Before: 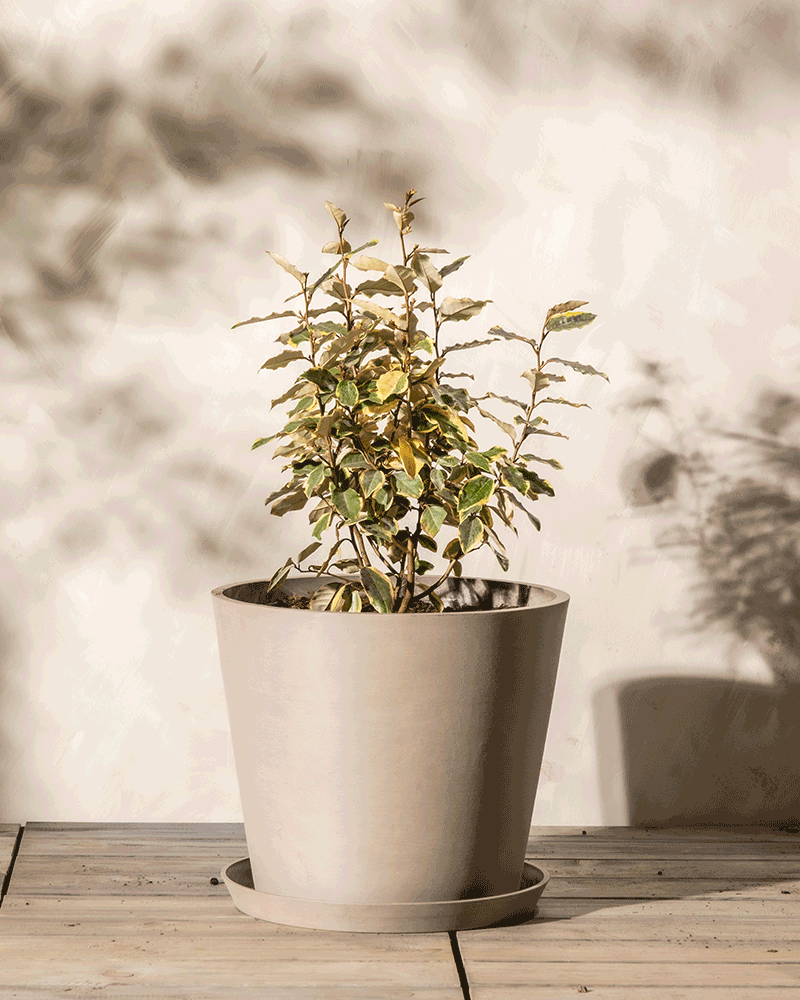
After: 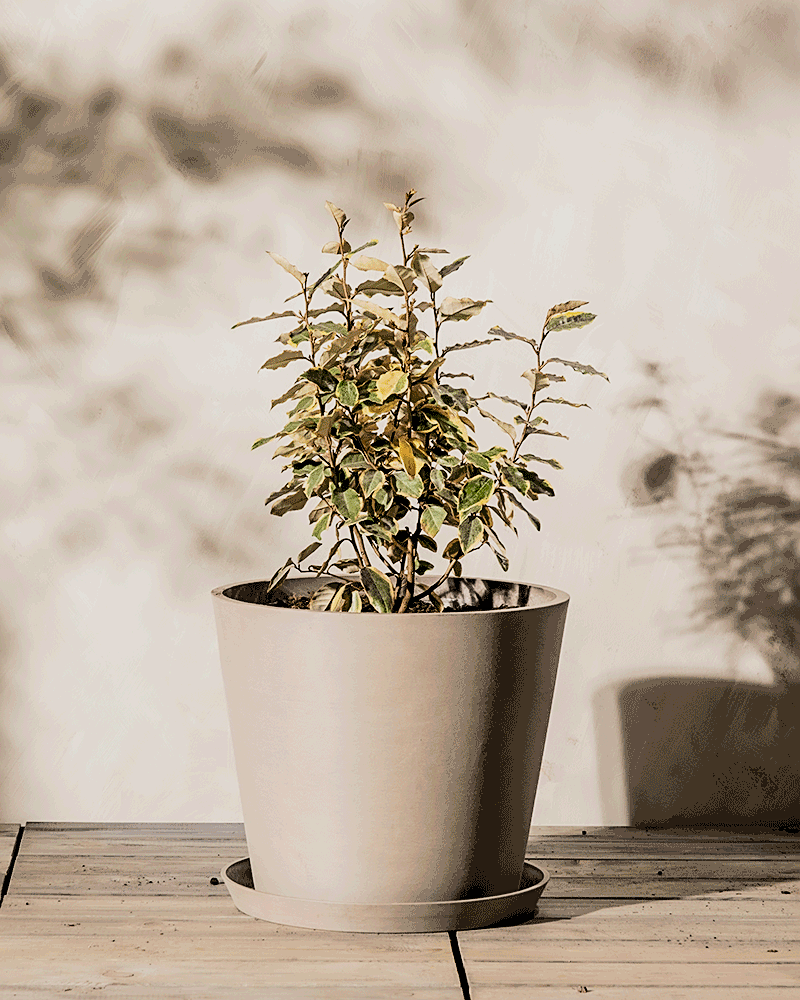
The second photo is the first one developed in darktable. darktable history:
sharpen: on, module defaults
filmic rgb: black relative exposure -5 EV, hardness 2.88, contrast 1.3
